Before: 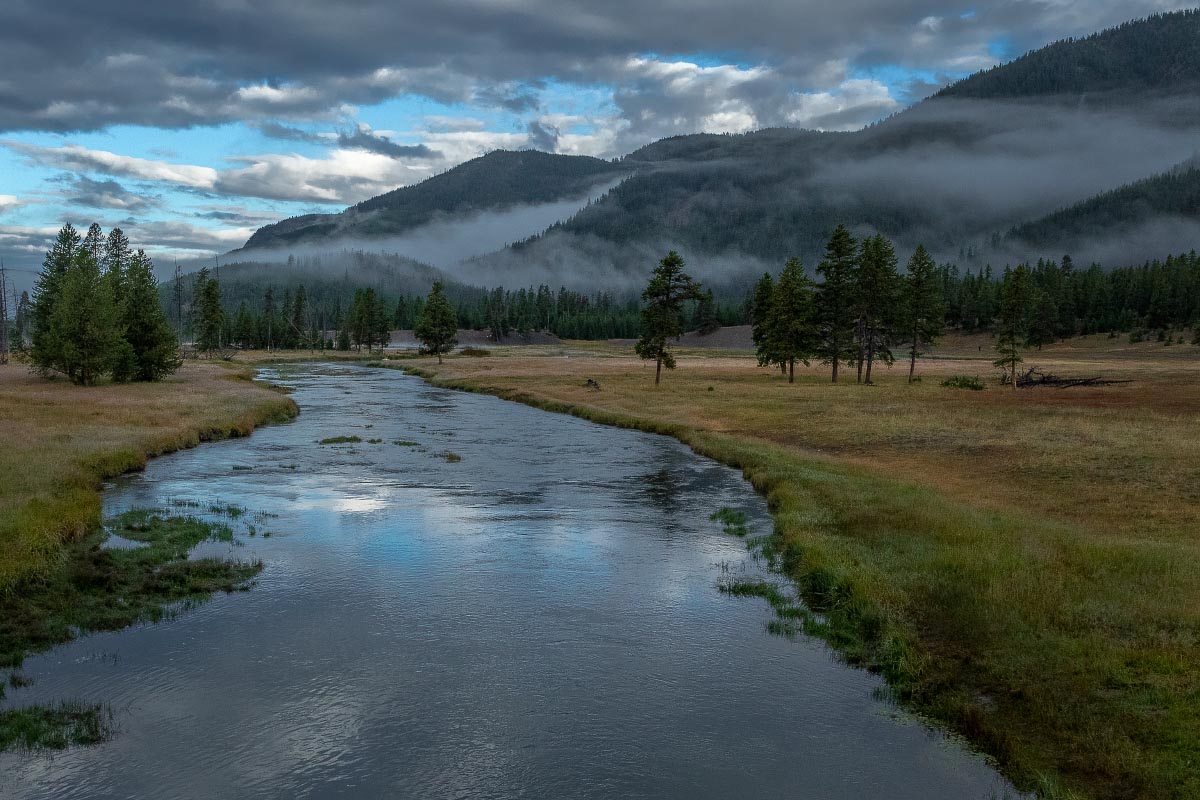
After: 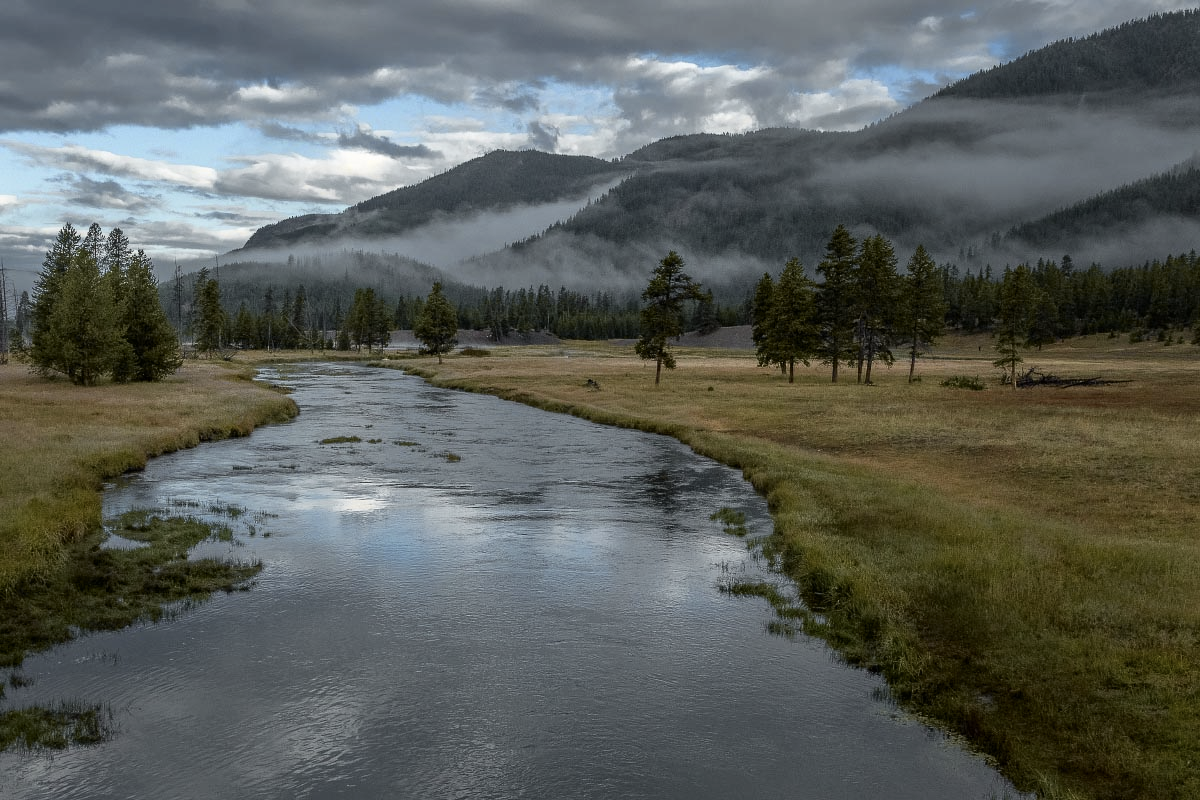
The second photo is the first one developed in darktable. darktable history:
tone curve: curves: ch0 [(0, 0) (0.765, 0.816) (1, 1)]; ch1 [(0, 0) (0.425, 0.464) (0.5, 0.5) (0.531, 0.522) (0.588, 0.575) (0.994, 0.939)]; ch2 [(0, 0) (0.398, 0.435) (0.455, 0.481) (0.501, 0.504) (0.529, 0.544) (0.584, 0.585) (1, 0.911)], color space Lab, independent channels
